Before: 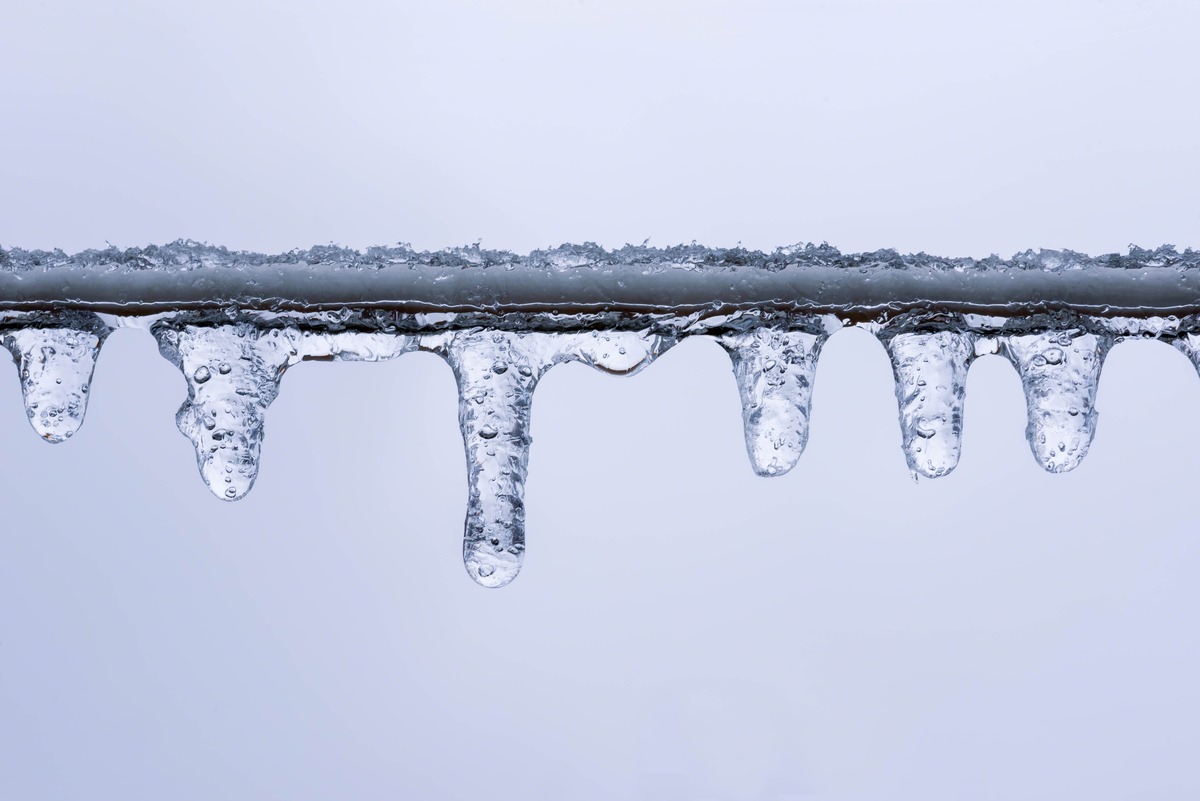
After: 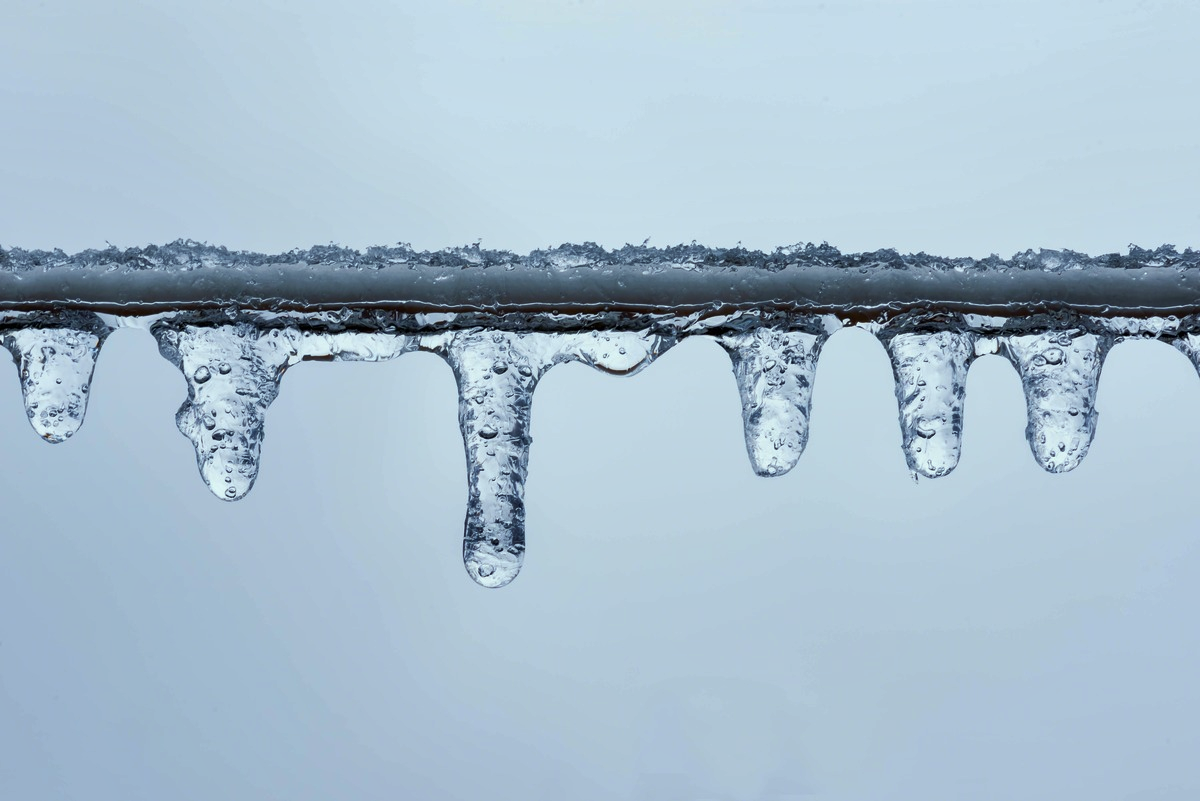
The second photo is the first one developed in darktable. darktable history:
shadows and highlights: low approximation 0.01, soften with gaussian
color correction: highlights a* -8.48, highlights b* 3.06
